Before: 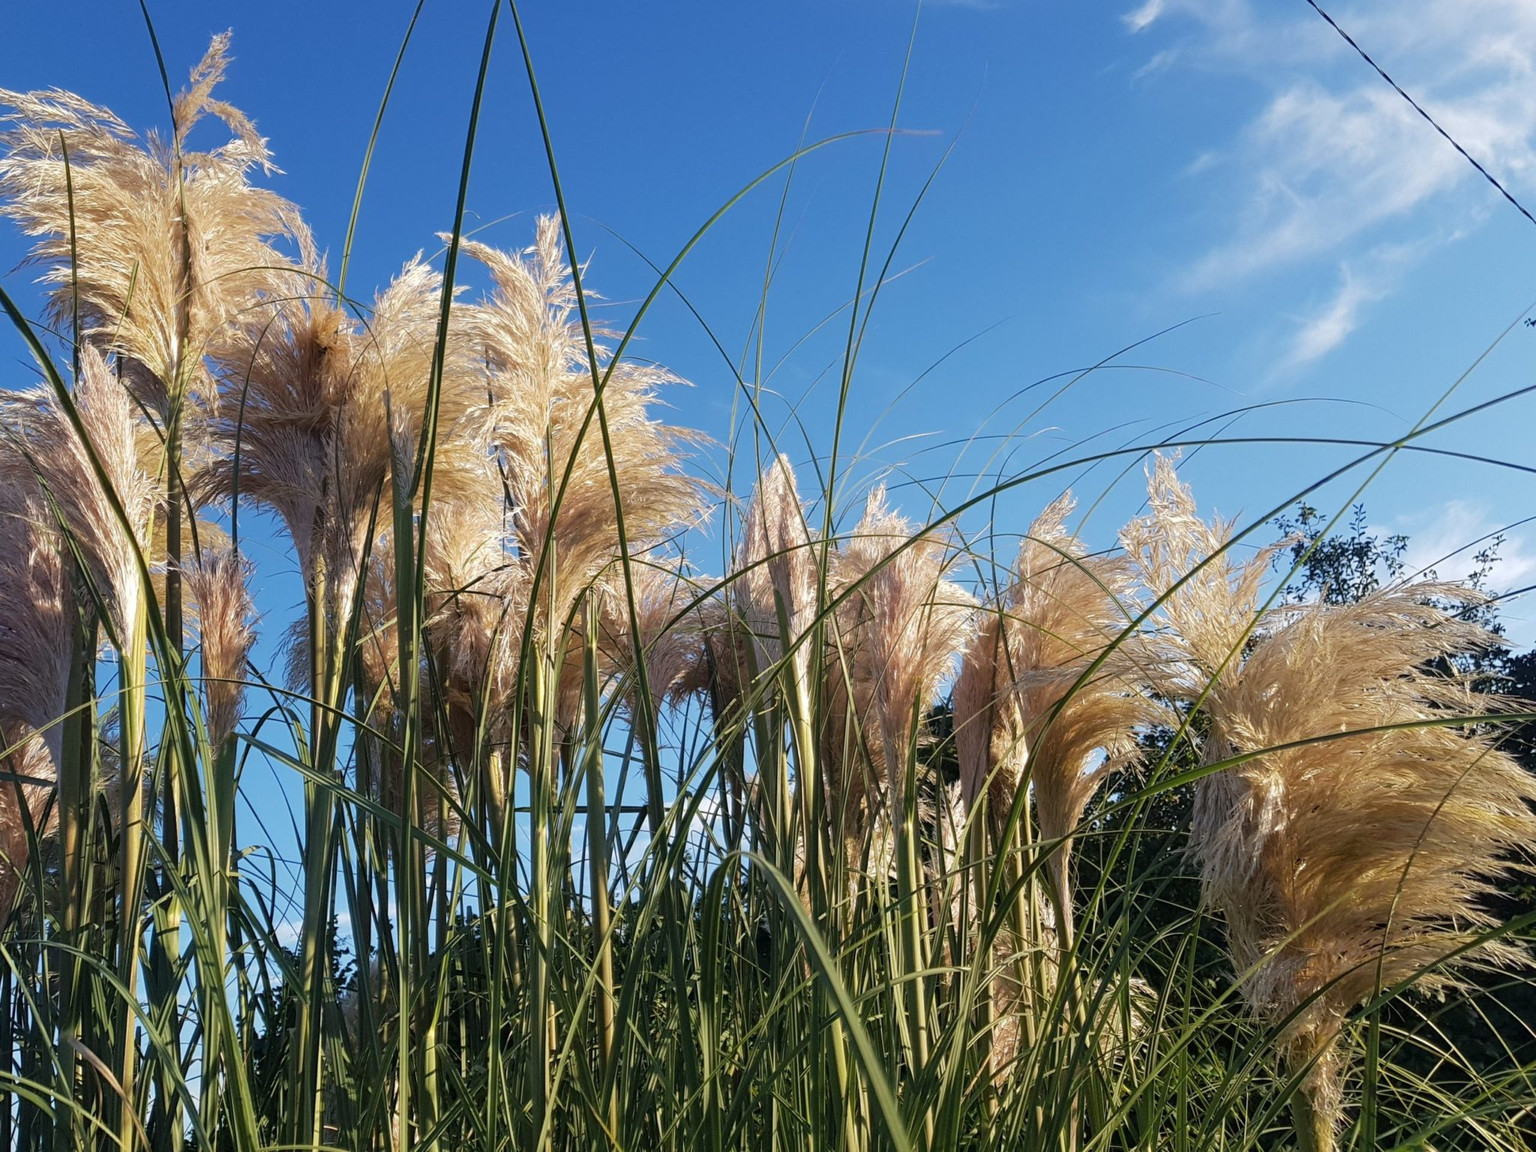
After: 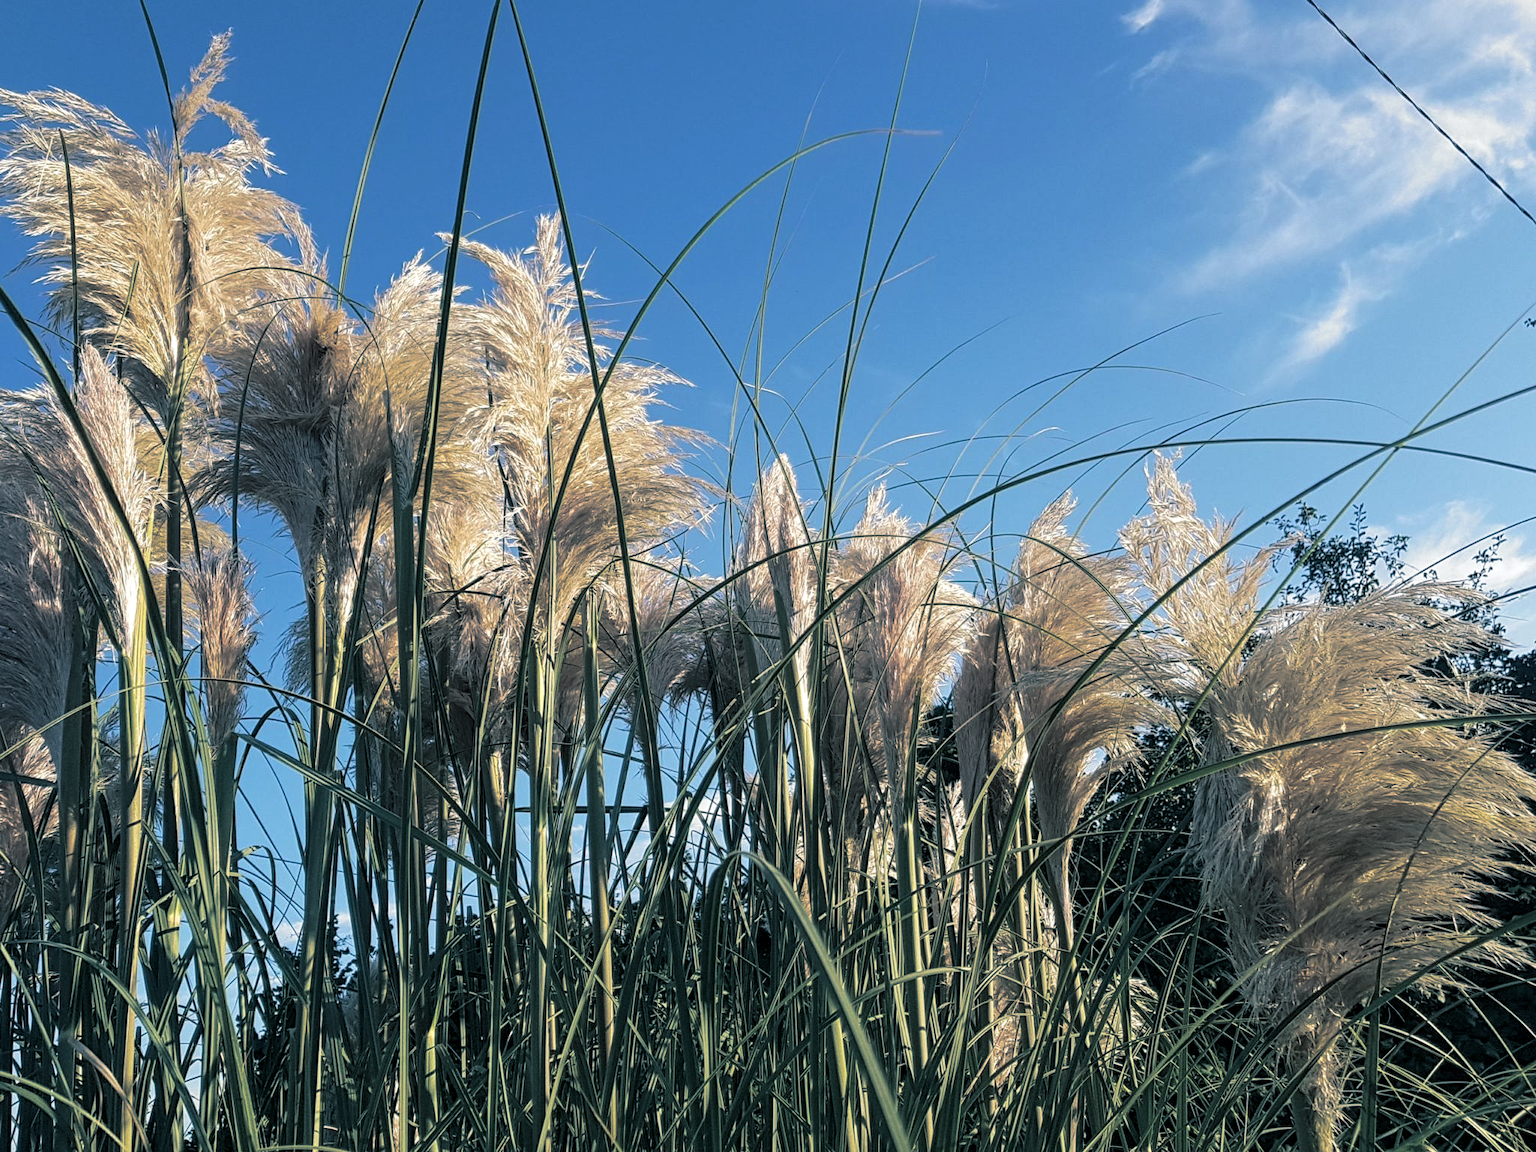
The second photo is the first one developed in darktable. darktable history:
contrast equalizer: y [[0.5, 0.5, 0.5, 0.512, 0.552, 0.62], [0.5 ×6], [0.5 ×4, 0.504, 0.553], [0 ×6], [0 ×6]]
local contrast: highlights 100%, shadows 100%, detail 120%, midtone range 0.2
split-toning: shadows › hue 205.2°, shadows › saturation 0.43, highlights › hue 54°, highlights › saturation 0.54
